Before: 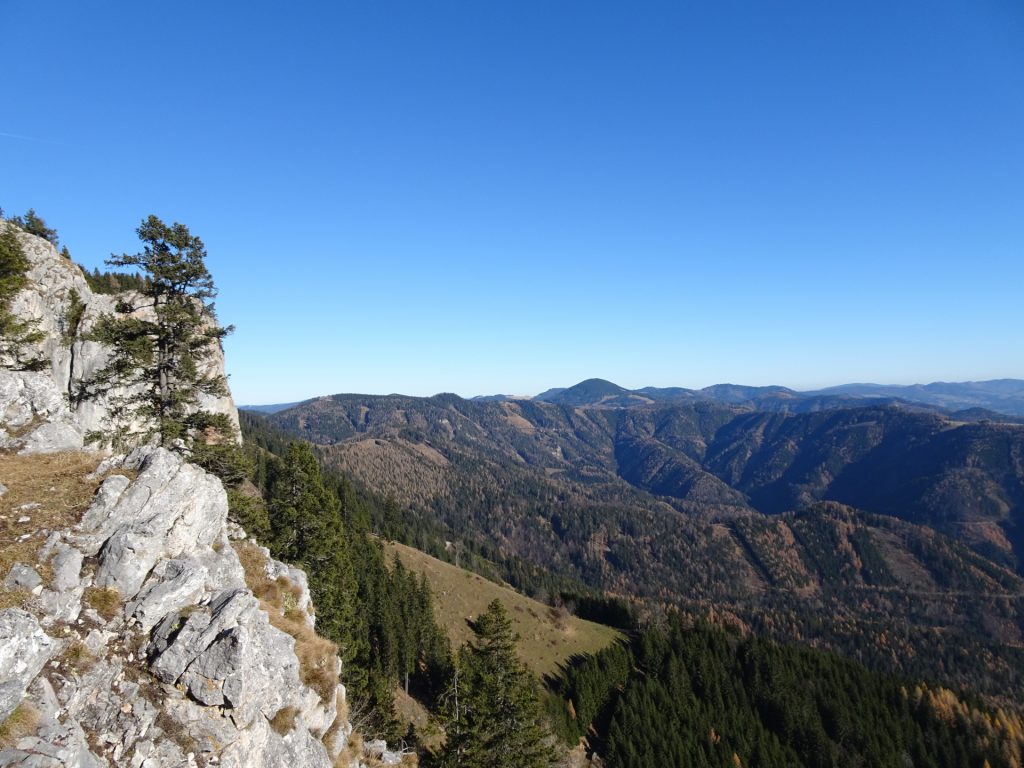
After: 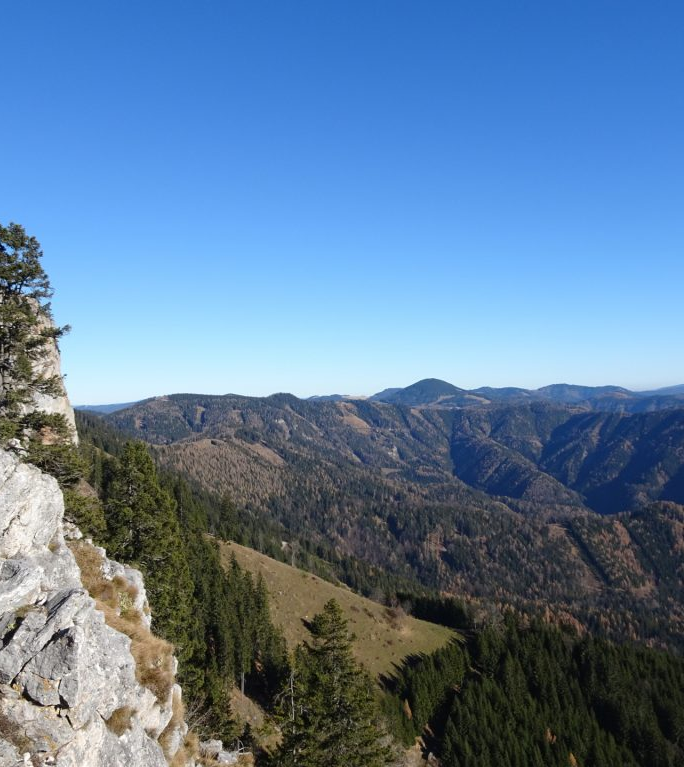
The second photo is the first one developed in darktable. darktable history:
crop and rotate: left 16.072%, right 17.047%
